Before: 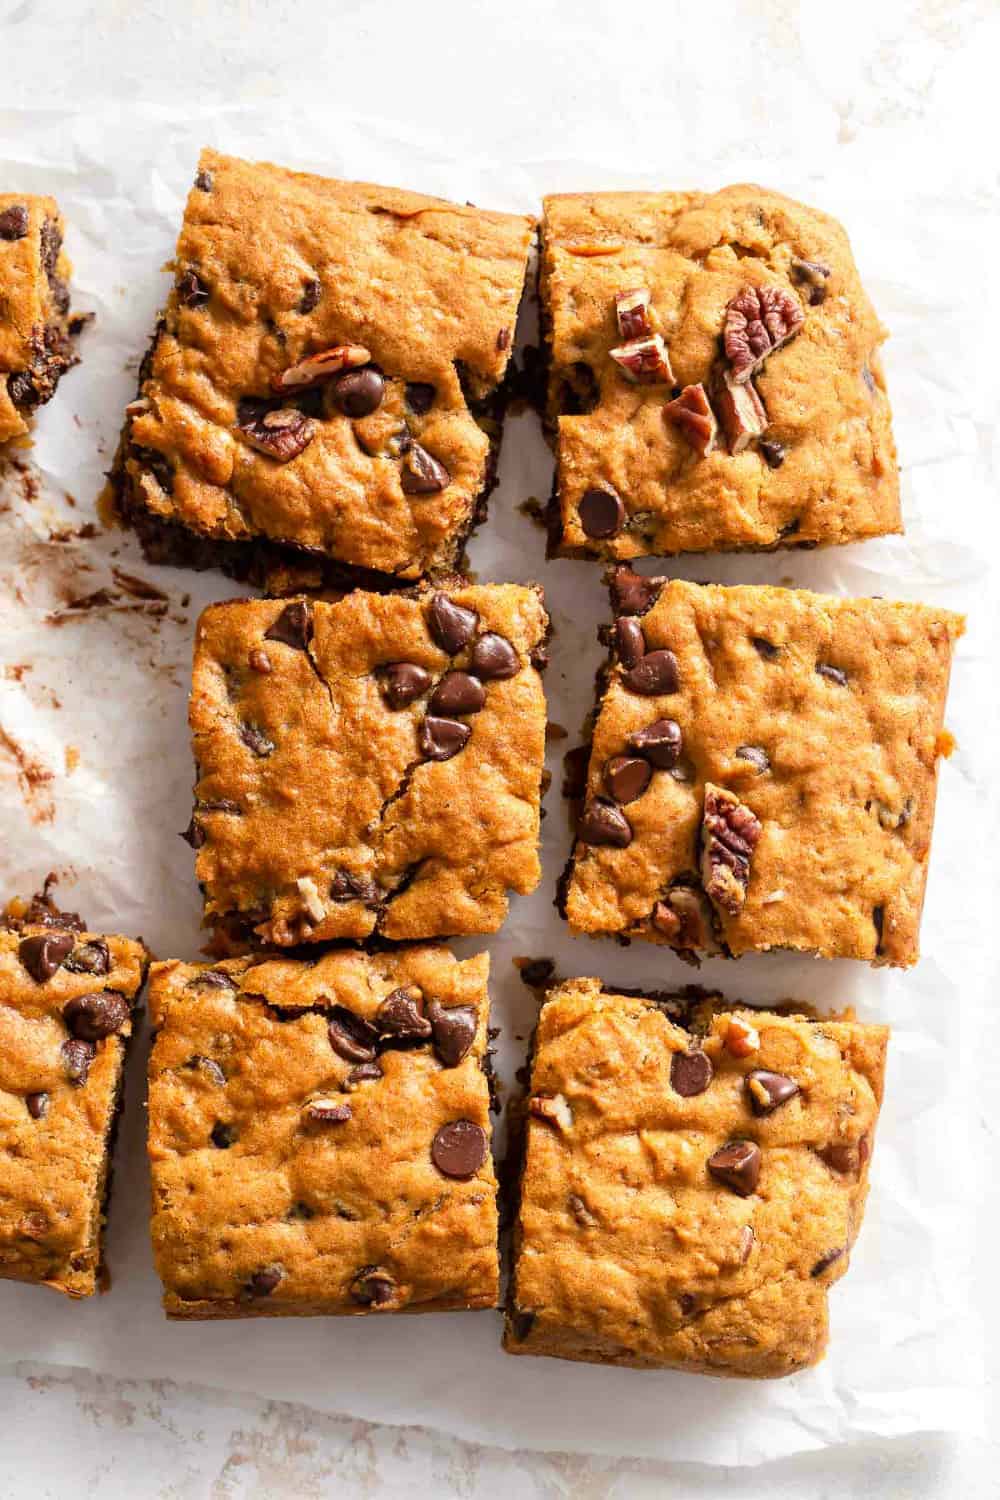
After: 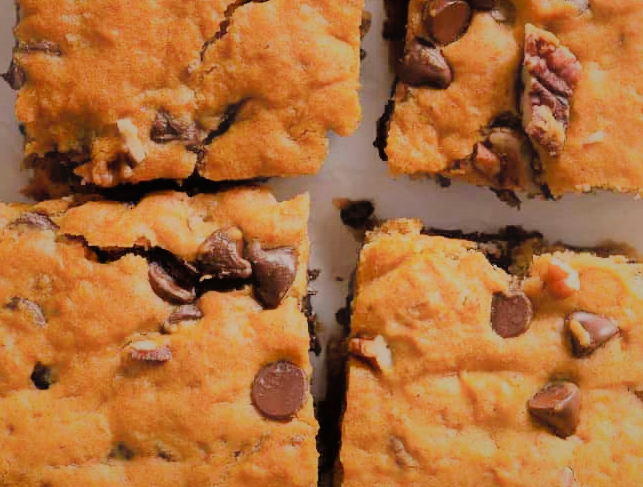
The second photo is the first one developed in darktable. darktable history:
filmic rgb: black relative exposure -7.14 EV, white relative exposure 5.36 EV, hardness 3.03
tone equalizer: -8 EV -0.456 EV, -7 EV -0.398 EV, -6 EV -0.37 EV, -5 EV -0.228 EV, -3 EV 0.256 EV, -2 EV 0.354 EV, -1 EV 0.375 EV, +0 EV 0.392 EV
crop: left 18.015%, top 50.661%, right 17.586%, bottom 16.827%
shadows and highlights: shadows 39.94, highlights -60.04
contrast equalizer: y [[0.6 ×6], [0.55 ×6], [0 ×6], [0 ×6], [0 ×6]], mix -0.988
